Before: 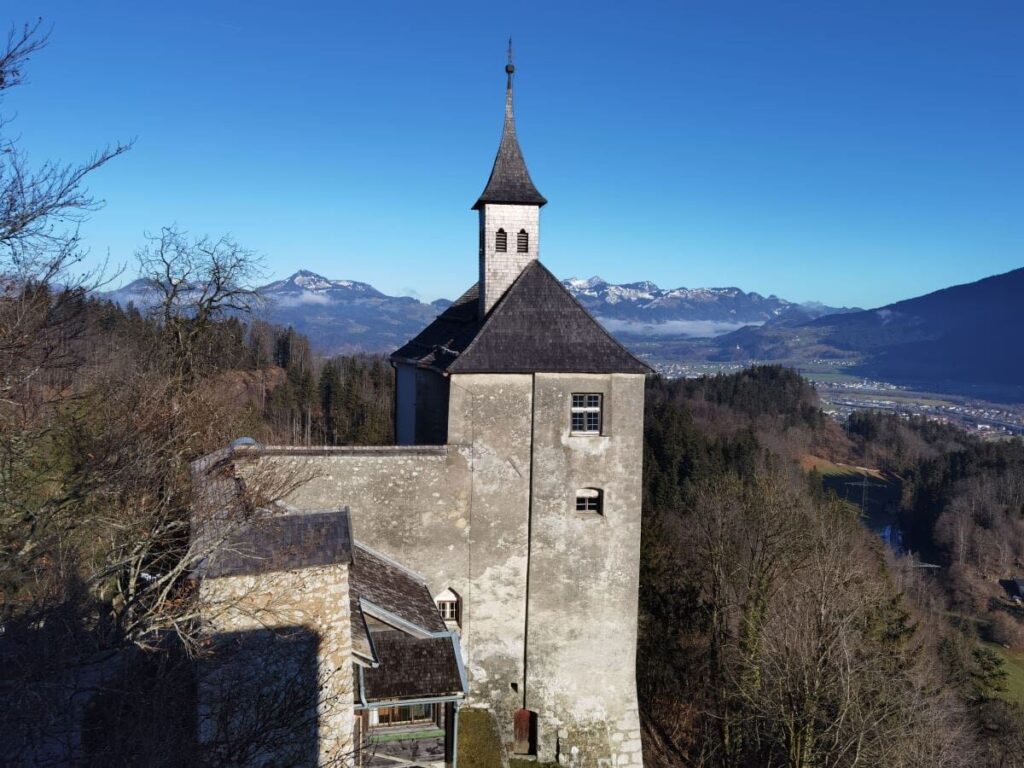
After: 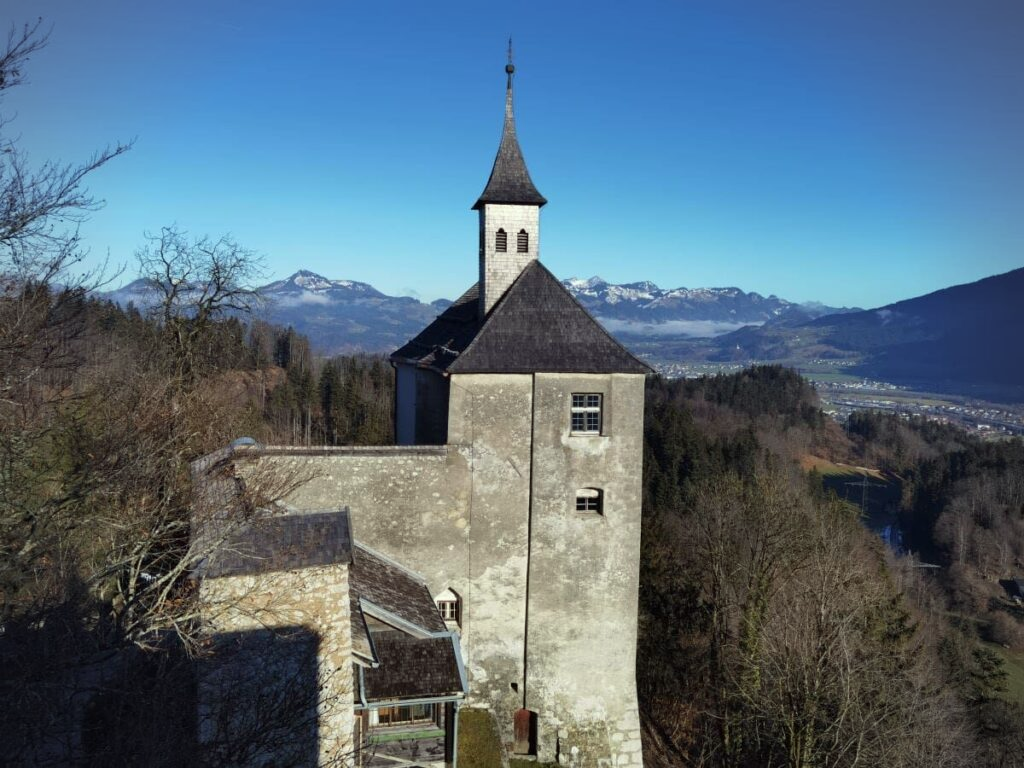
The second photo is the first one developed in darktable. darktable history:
color correction: highlights a* -4.73, highlights b* 5.06, saturation 0.97
vignetting: fall-off radius 60.92%
